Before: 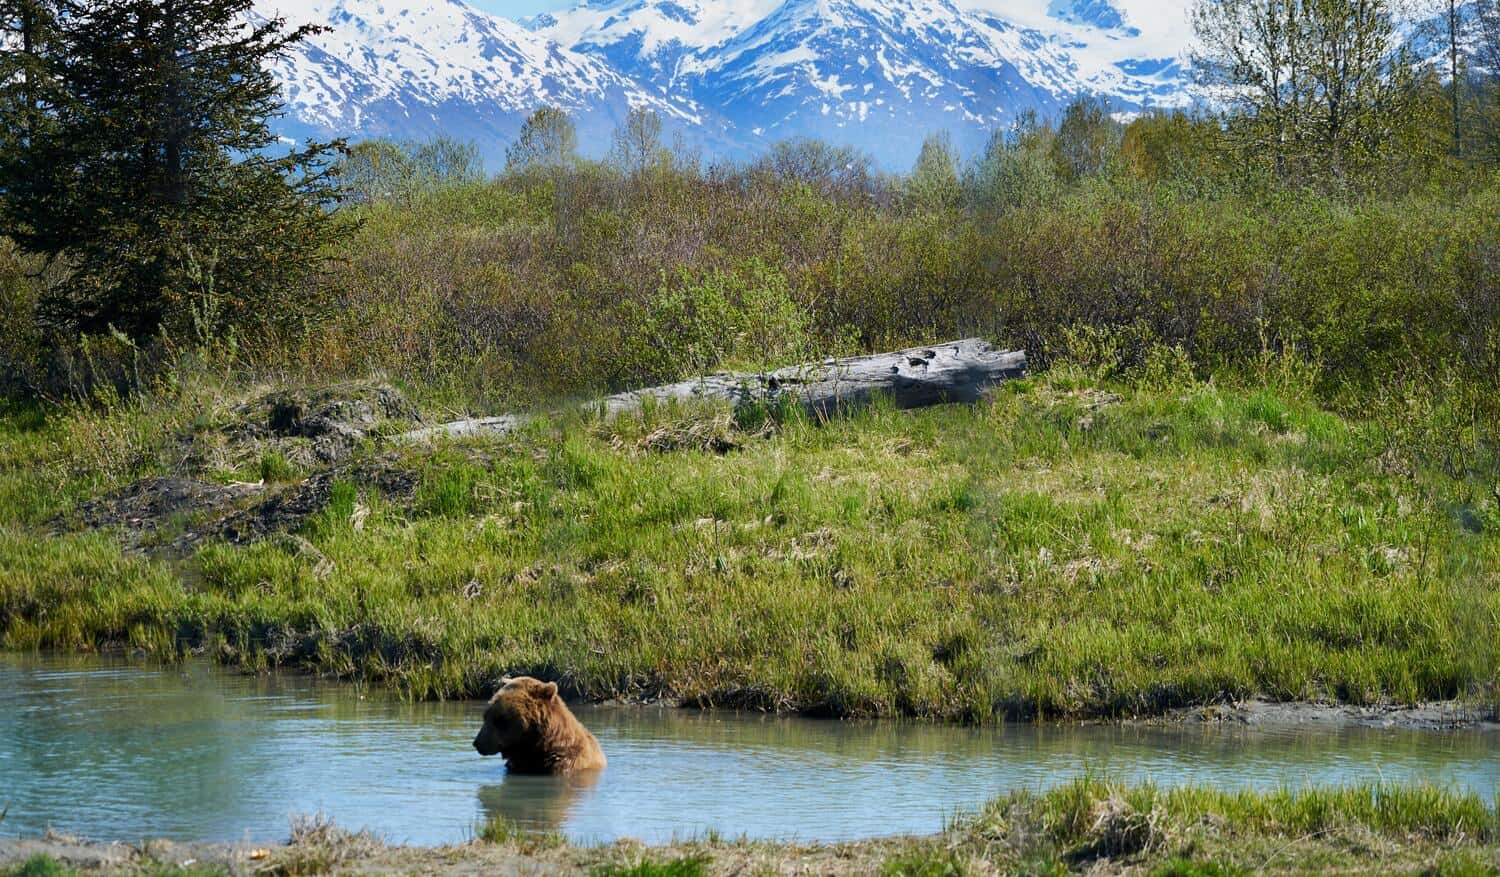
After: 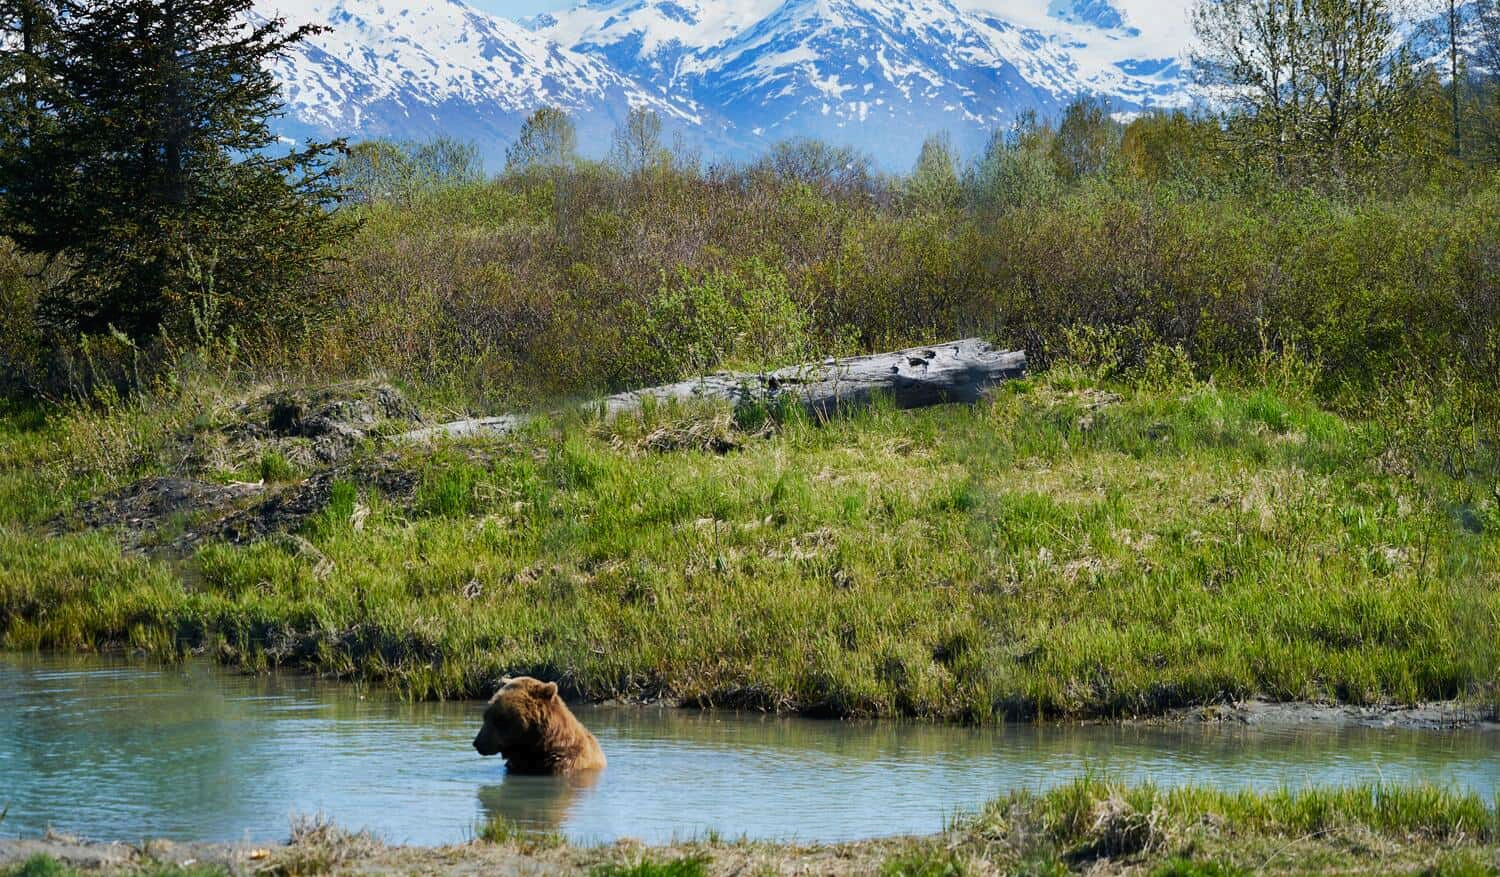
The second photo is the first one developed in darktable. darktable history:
tone curve: curves: ch0 [(0, 0) (0.003, 0.014) (0.011, 0.014) (0.025, 0.022) (0.044, 0.041) (0.069, 0.063) (0.1, 0.086) (0.136, 0.118) (0.177, 0.161) (0.224, 0.211) (0.277, 0.262) (0.335, 0.323) (0.399, 0.384) (0.468, 0.459) (0.543, 0.54) (0.623, 0.624) (0.709, 0.711) (0.801, 0.796) (0.898, 0.879) (1, 1)], preserve colors none
